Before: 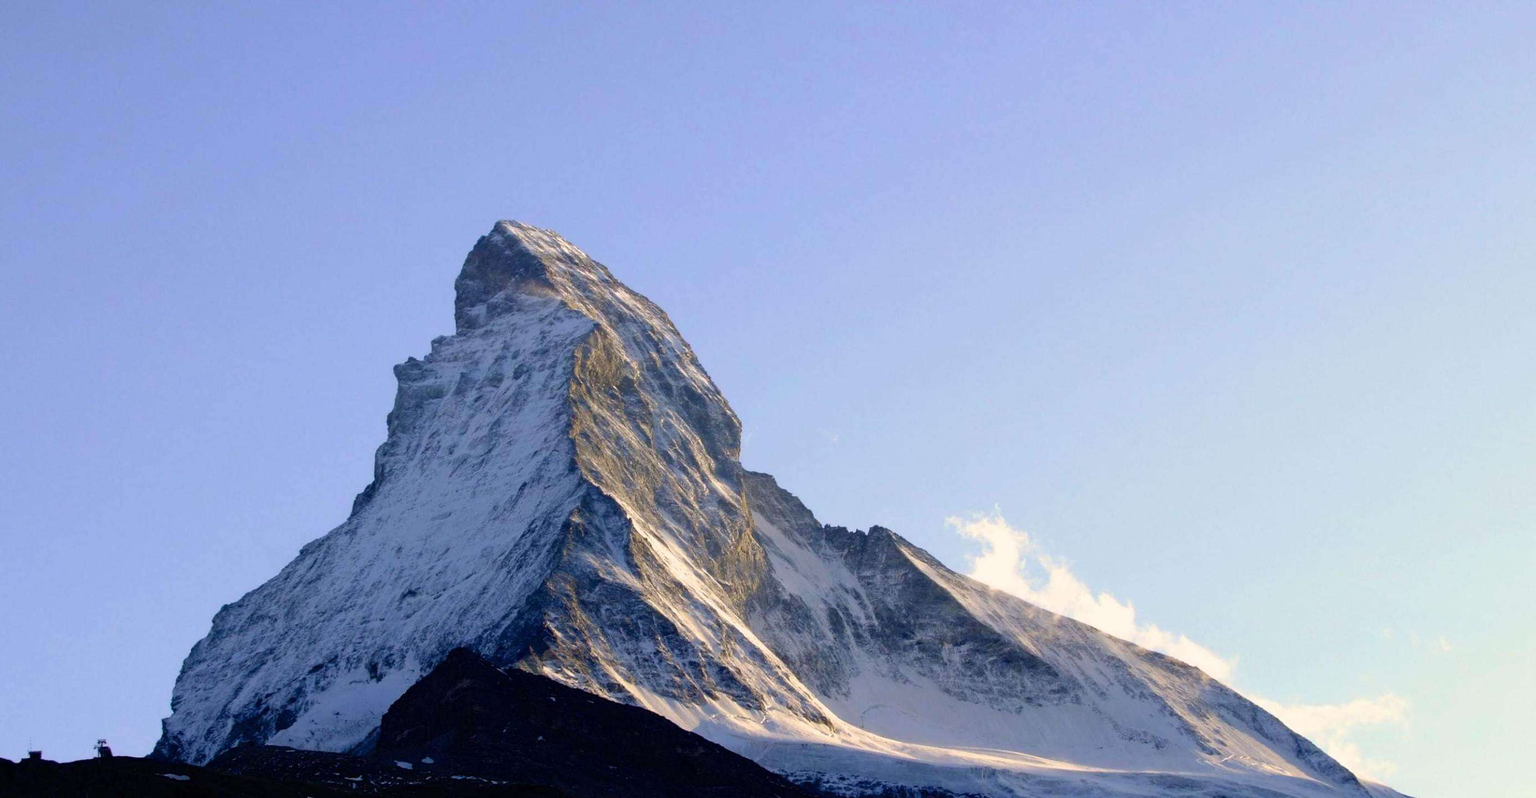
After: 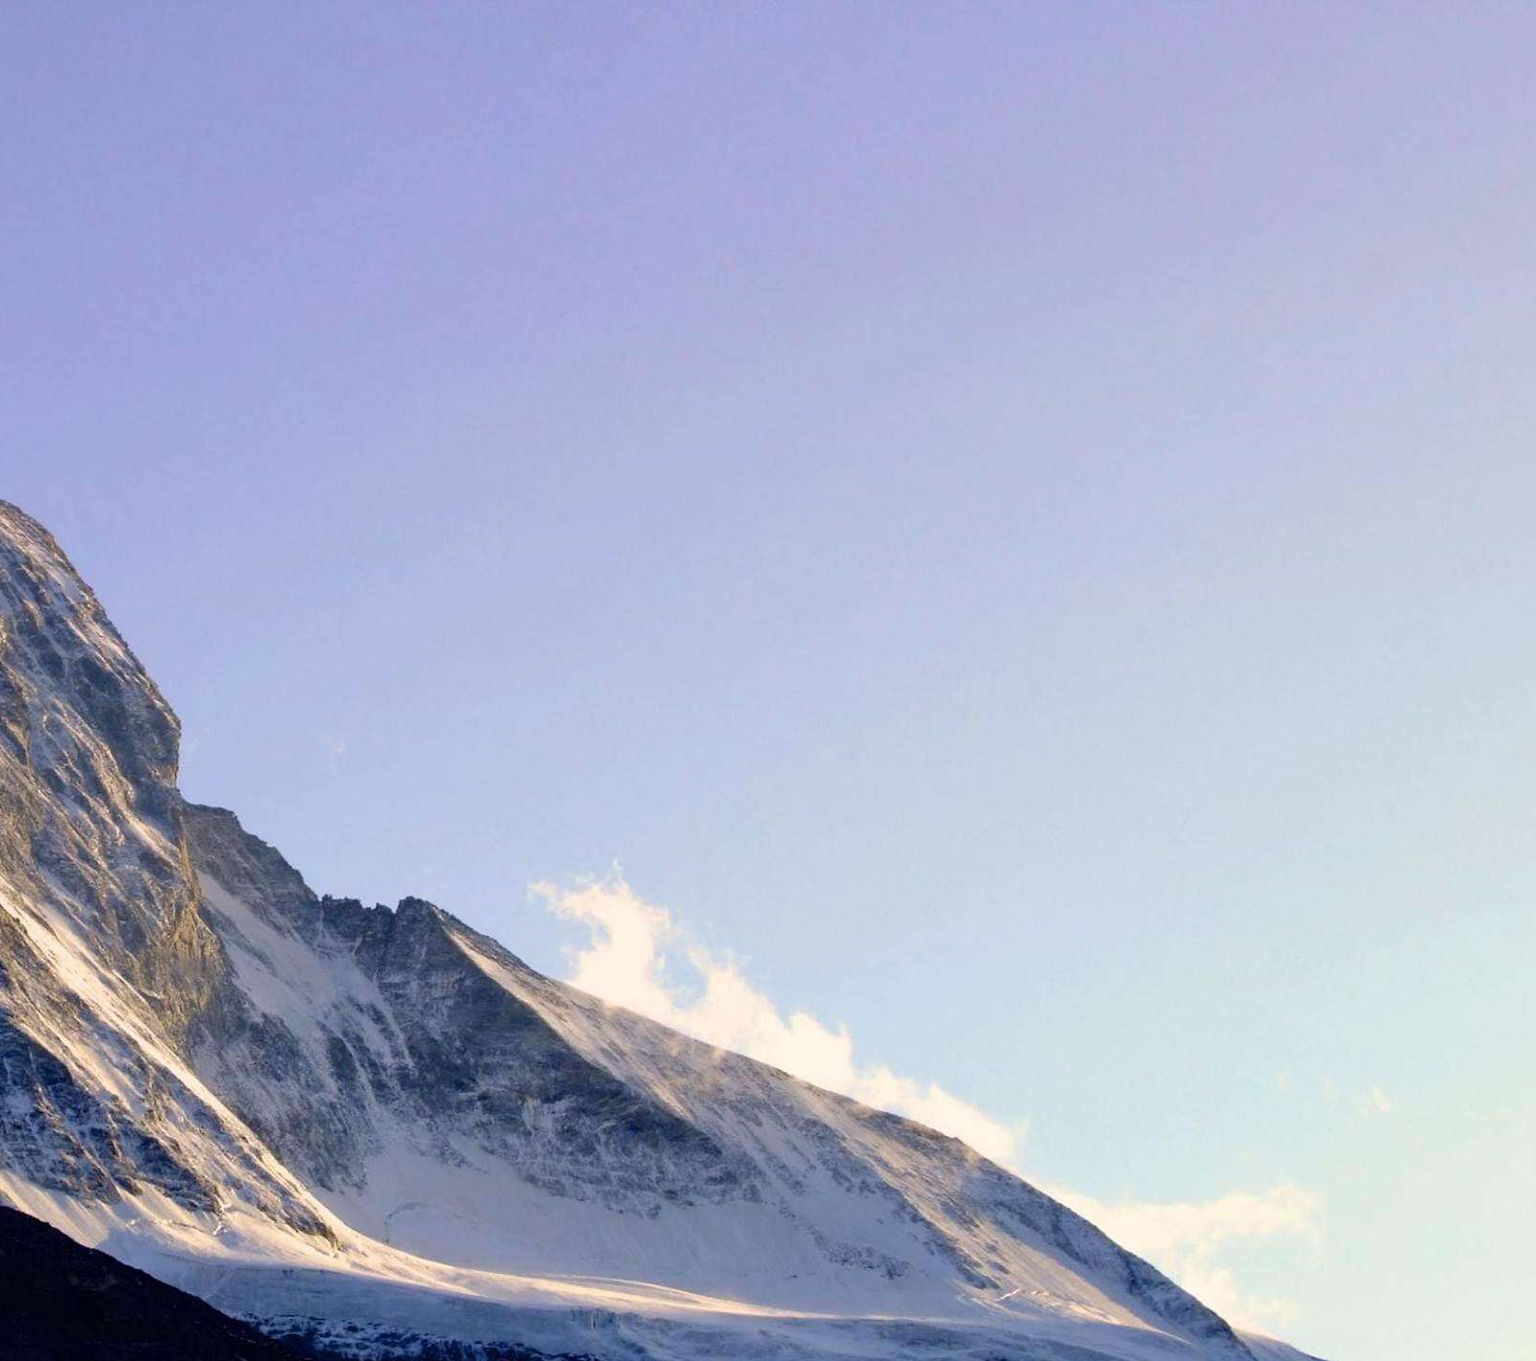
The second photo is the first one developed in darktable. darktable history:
graduated density: density 0.38 EV, hardness 21%, rotation -6.11°, saturation 32%
crop: left 41.402%
